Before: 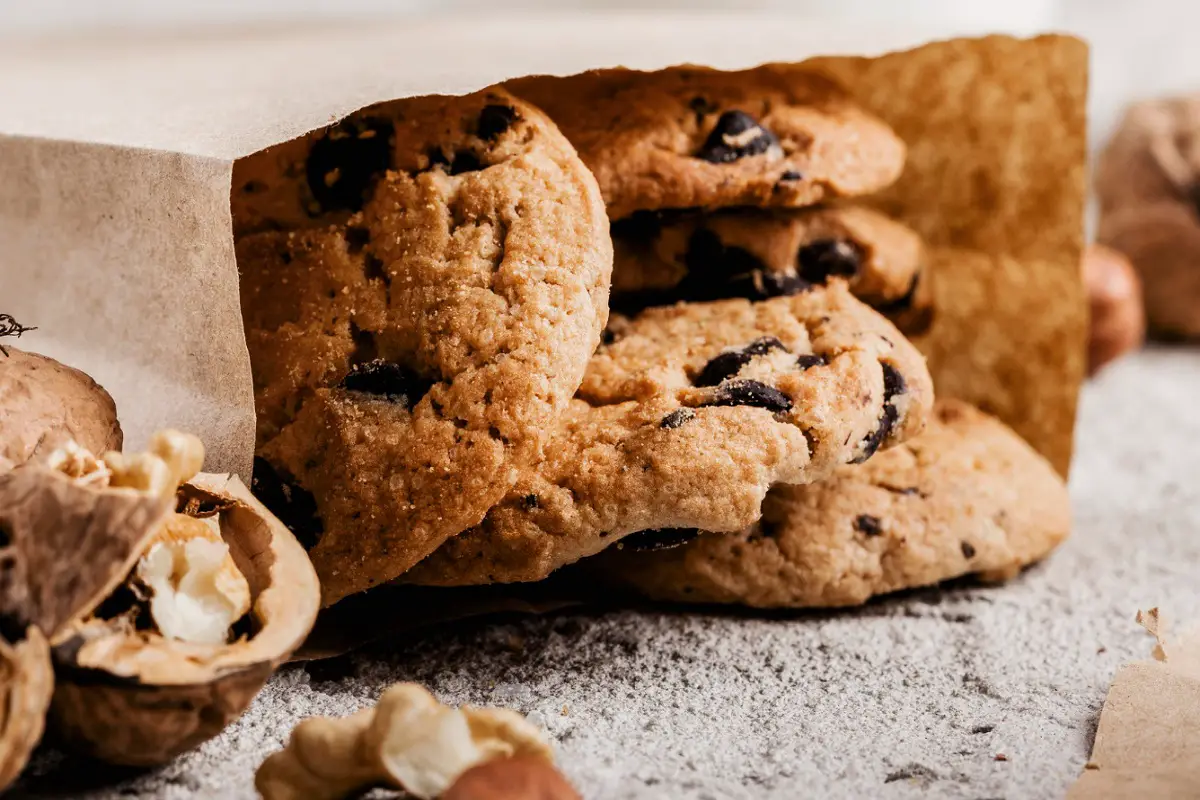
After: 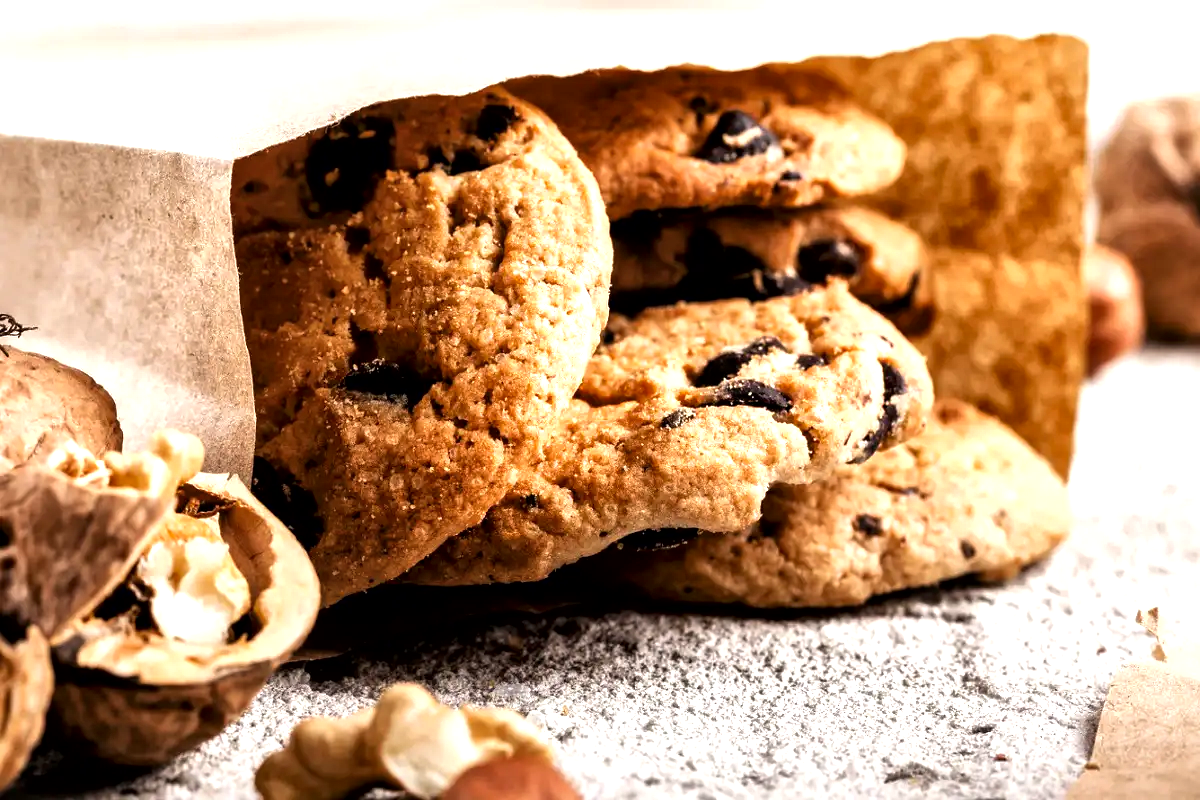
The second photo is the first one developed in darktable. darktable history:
color balance: contrast 10%
exposure: exposure 0.559 EV, compensate highlight preservation false
local contrast: mode bilateral grid, contrast 20, coarseness 50, detail 171%, midtone range 0.2
